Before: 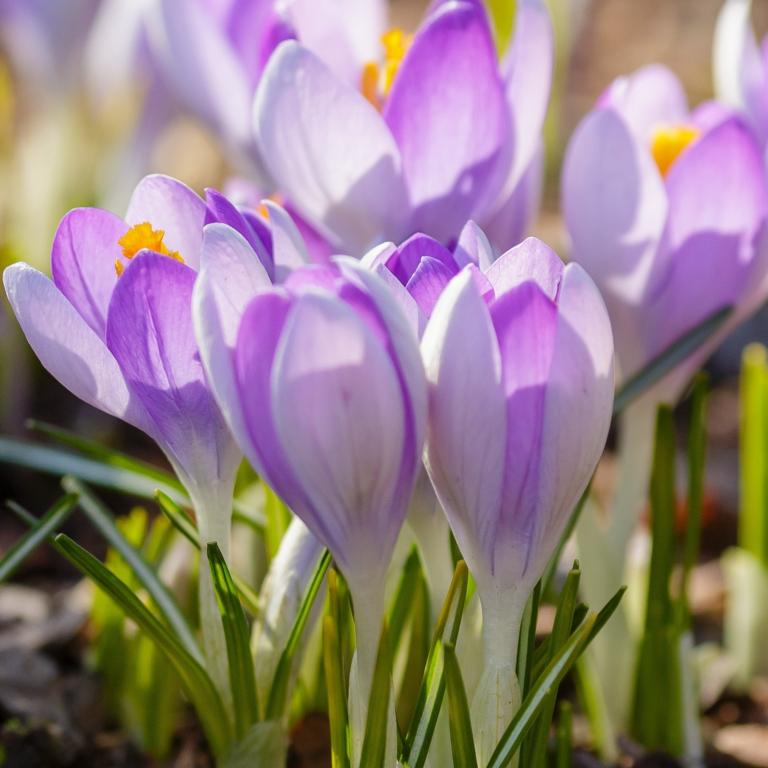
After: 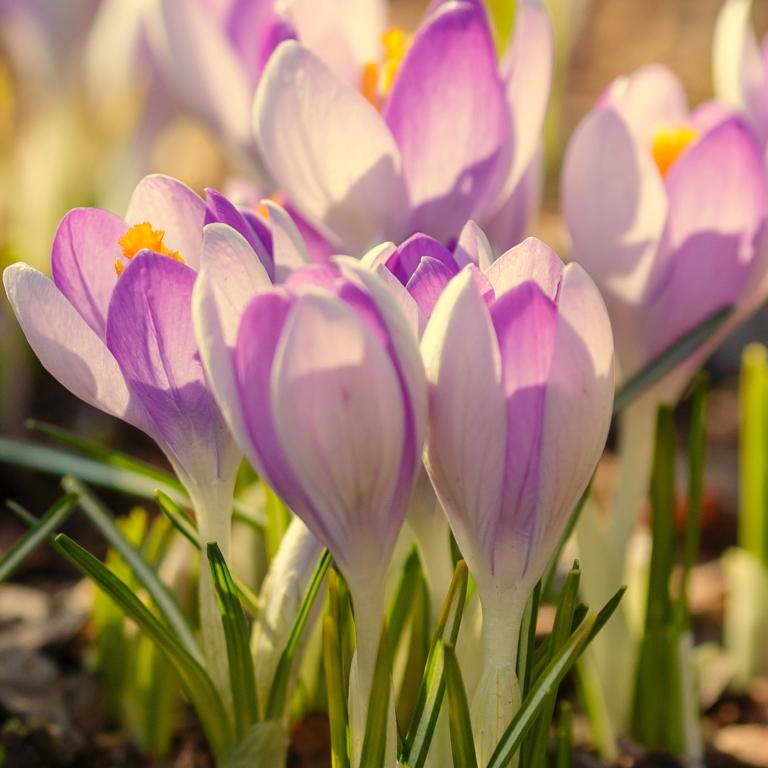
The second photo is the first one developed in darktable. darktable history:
white balance: red 1.08, blue 0.791
